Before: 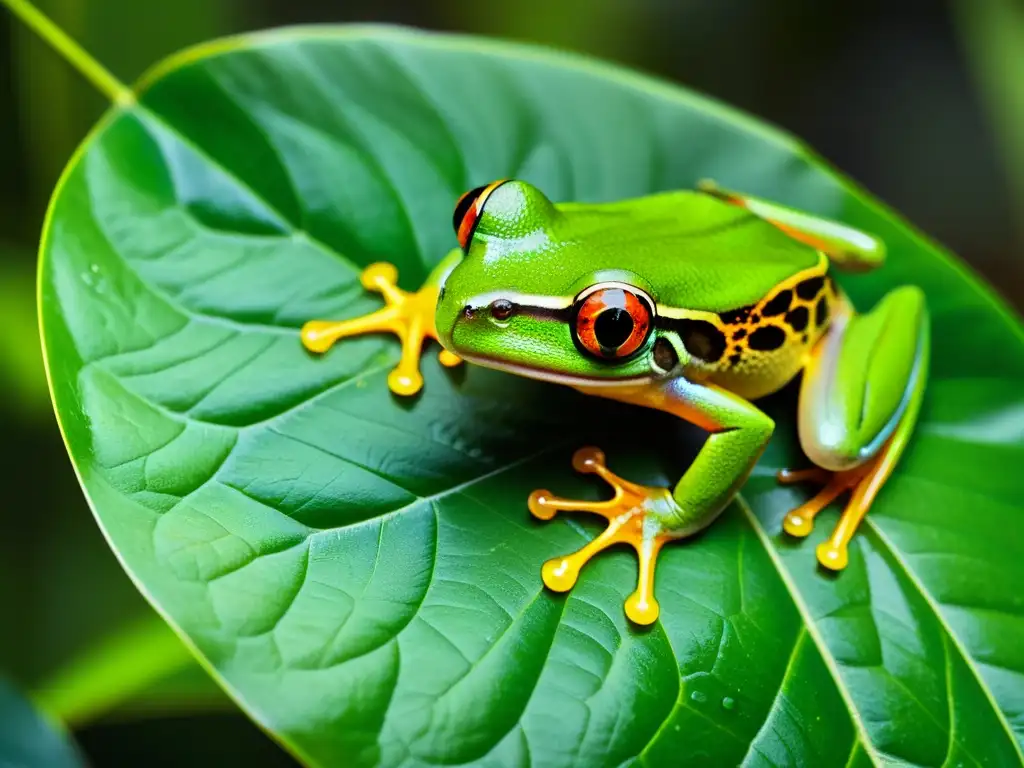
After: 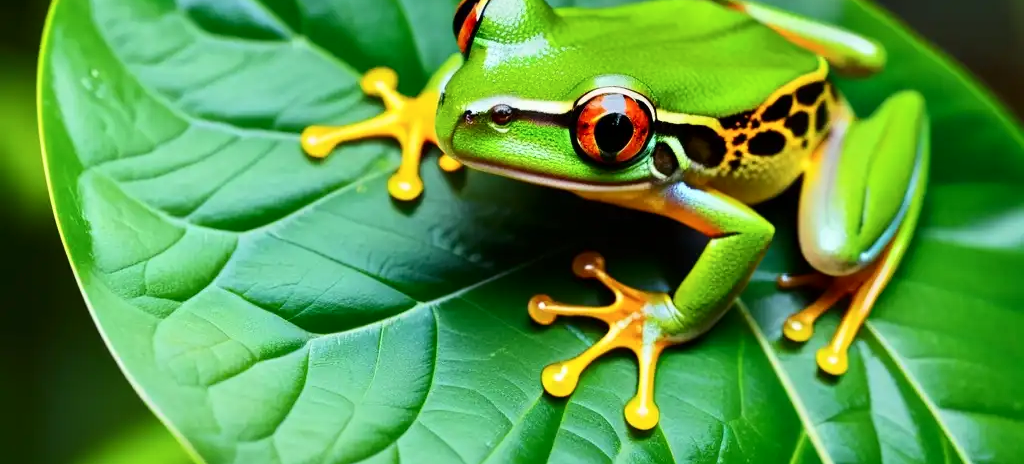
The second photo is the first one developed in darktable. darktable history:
crop and rotate: top 25.496%, bottom 14.024%
contrast brightness saturation: contrast 0.14
